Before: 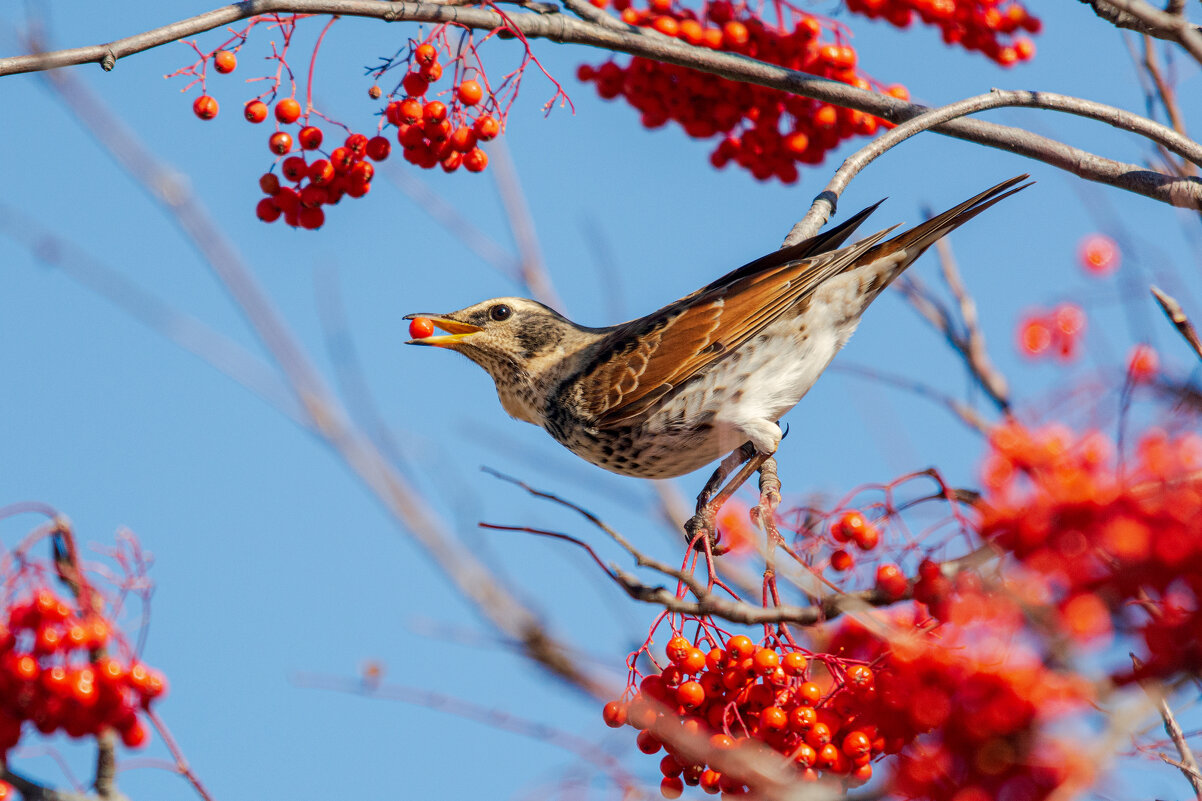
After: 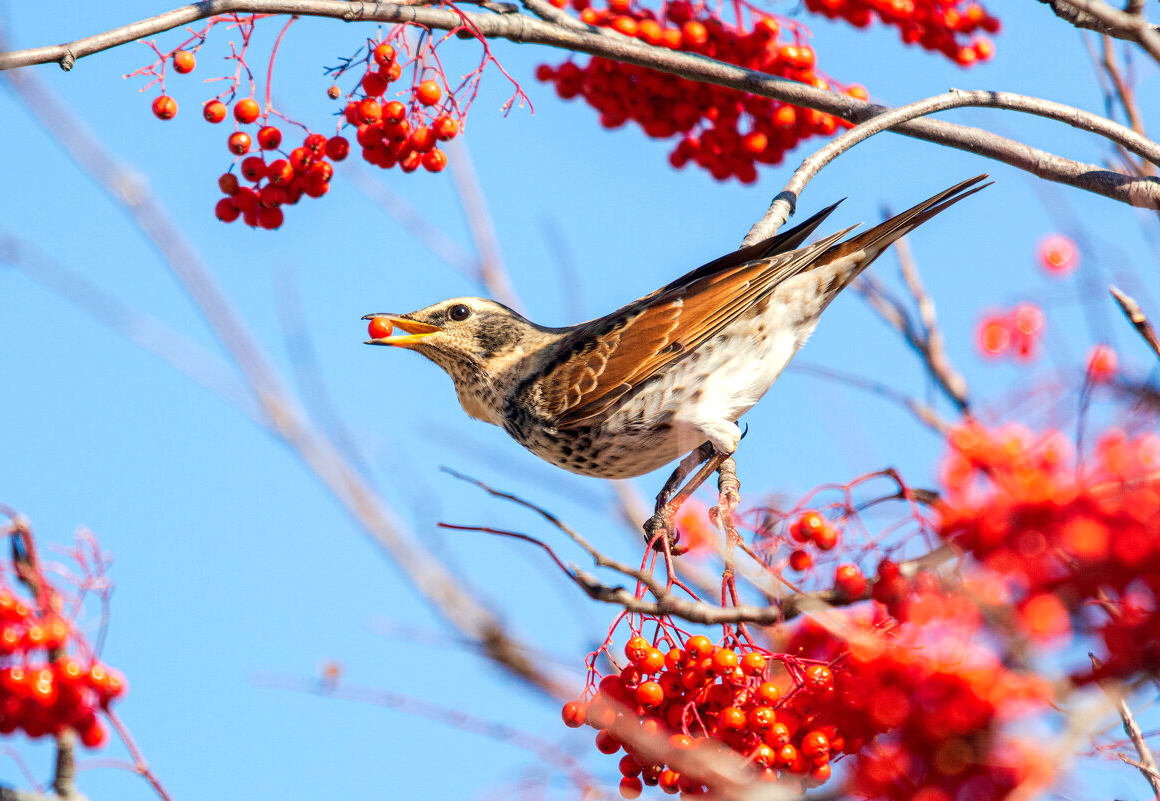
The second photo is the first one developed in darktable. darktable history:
crop and rotate: left 3.411%
exposure: exposure 0.556 EV, compensate highlight preservation false
